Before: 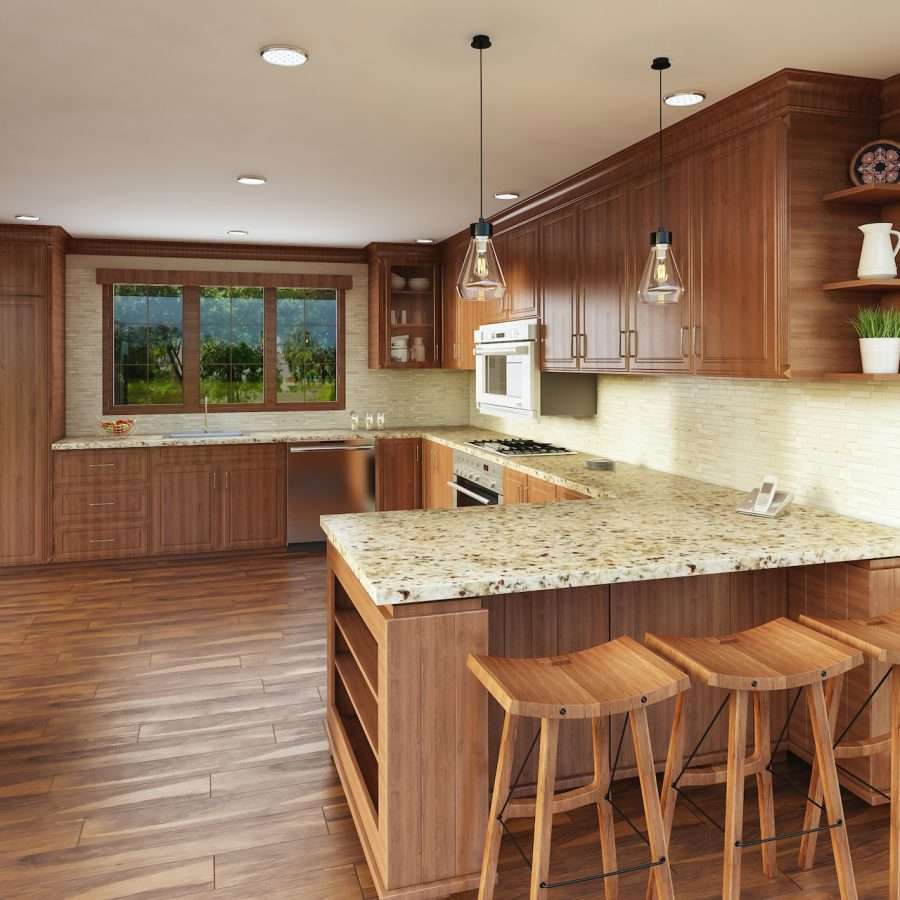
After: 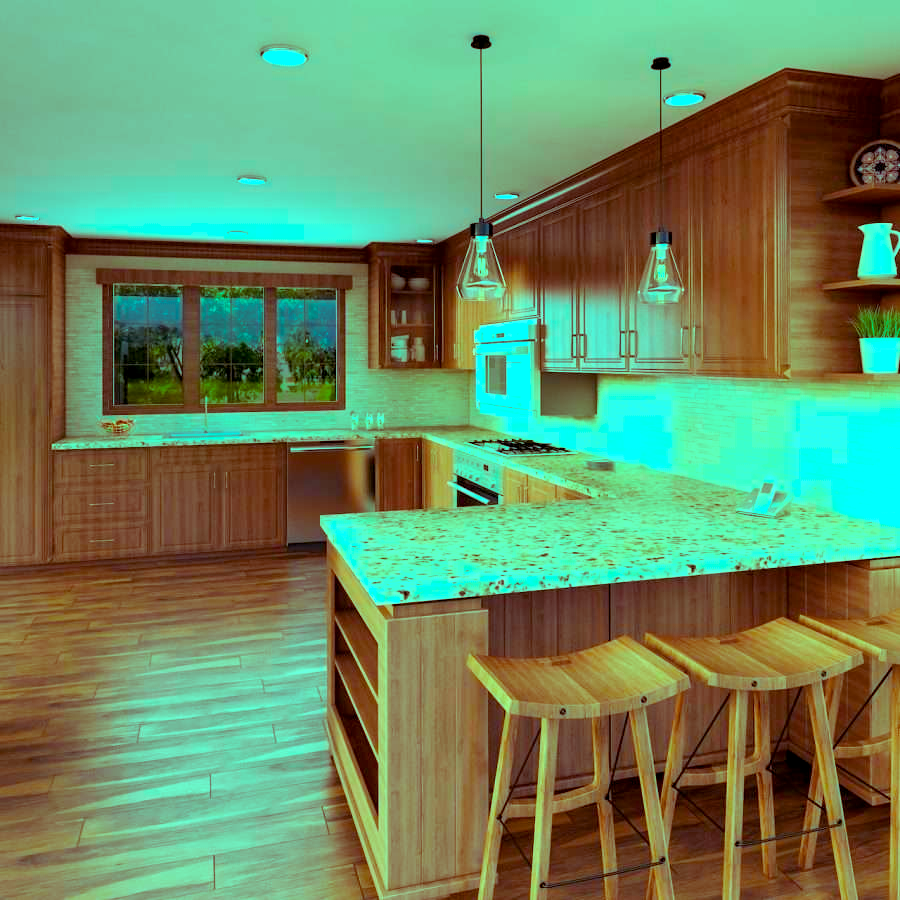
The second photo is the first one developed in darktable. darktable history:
exposure: black level correction 0.009, exposure 0.014 EV, compensate highlight preservation false
color balance rgb: shadows lift › luminance 0.49%, shadows lift › chroma 6.83%, shadows lift › hue 300.29°, power › hue 208.98°, highlights gain › luminance 20.24%, highlights gain › chroma 13.17%, highlights gain › hue 173.85°, perceptual saturation grading › global saturation 18.05%
